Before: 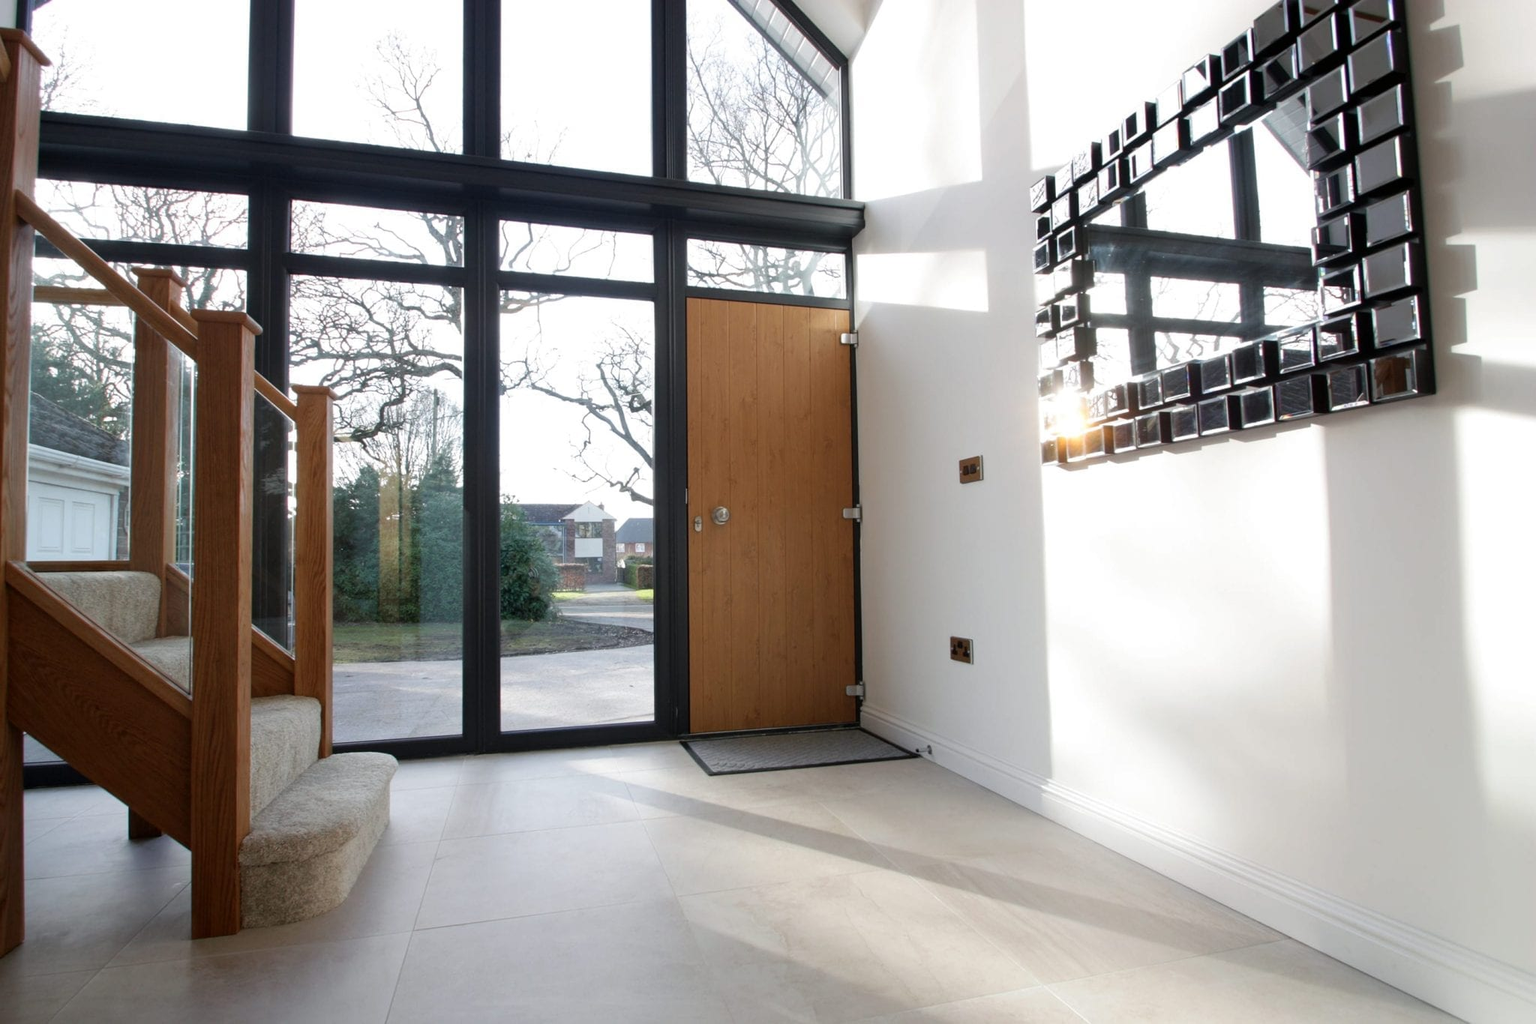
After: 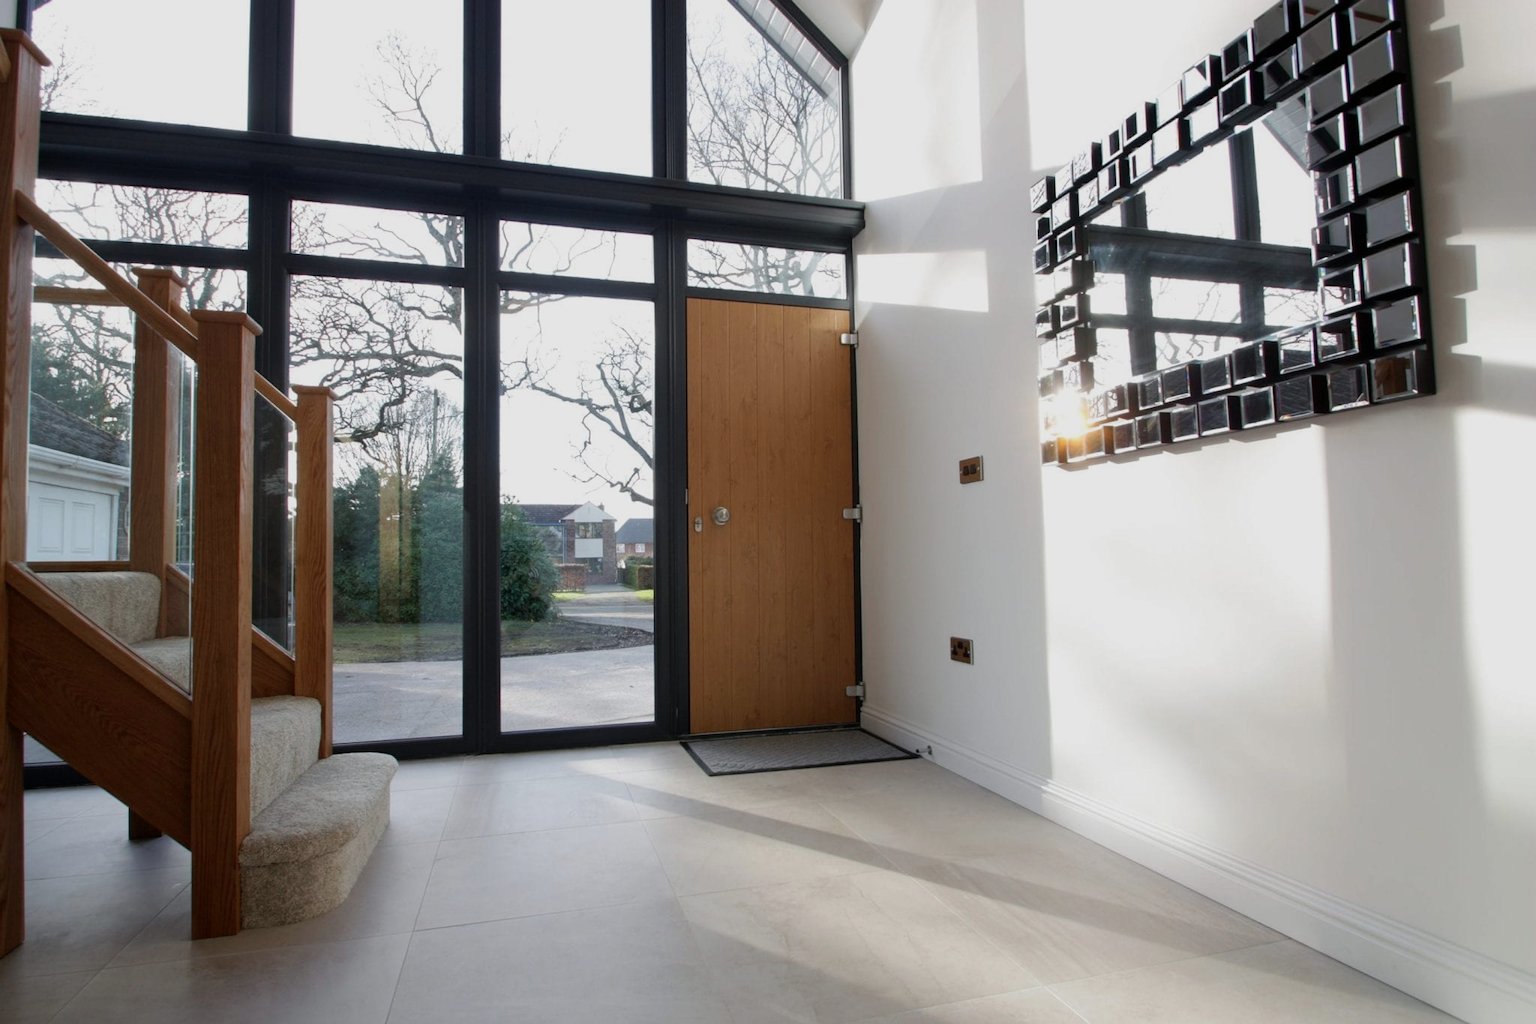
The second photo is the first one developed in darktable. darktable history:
exposure: exposure -0.35 EV, compensate highlight preservation false
